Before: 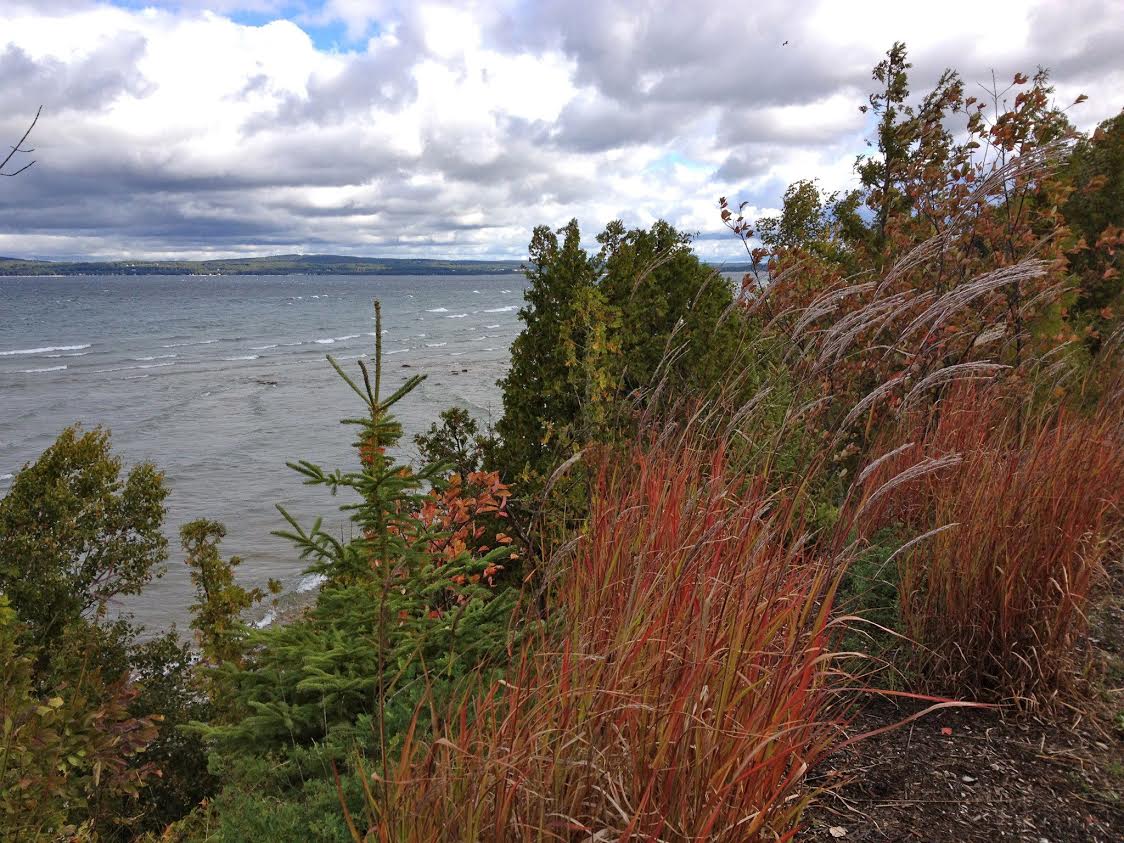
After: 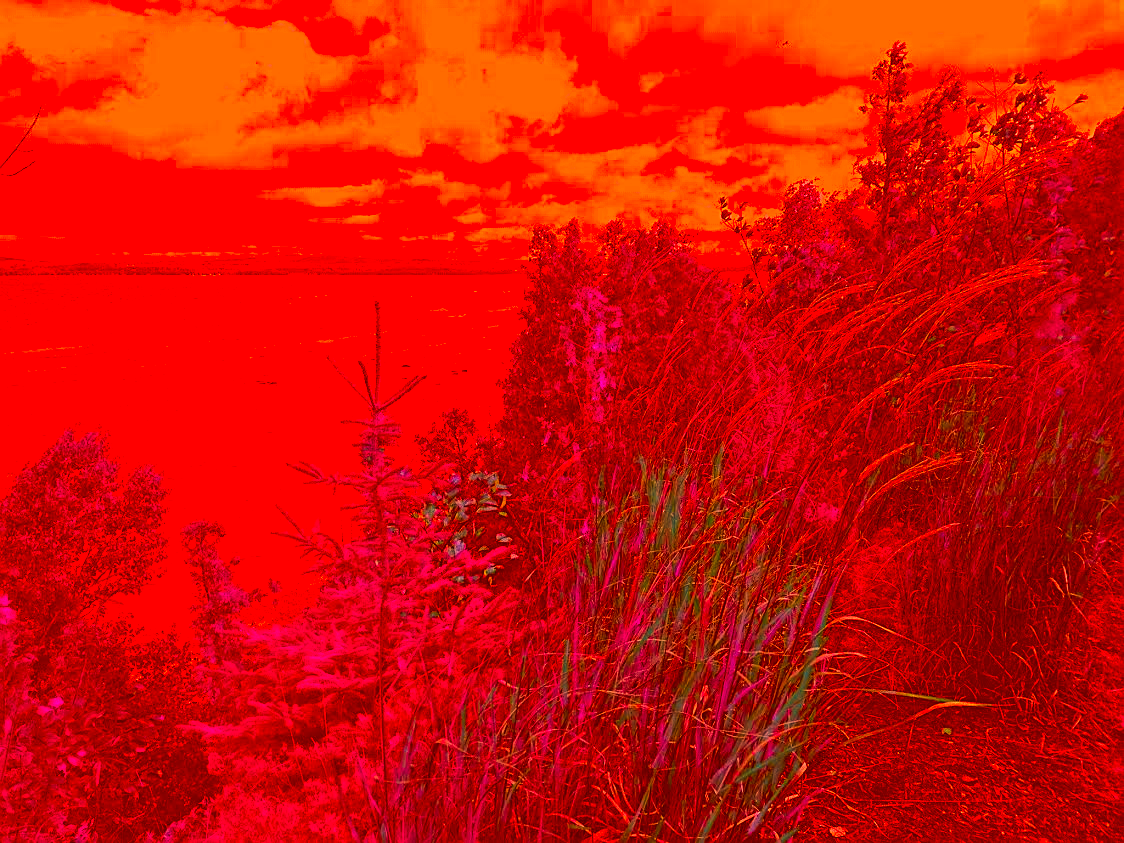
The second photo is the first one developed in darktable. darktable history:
sharpen: radius 1.843, amount 0.406, threshold 1.18
color correction: highlights a* -39.3, highlights b* -39.73, shadows a* -39.79, shadows b* -39.89, saturation -2.97
